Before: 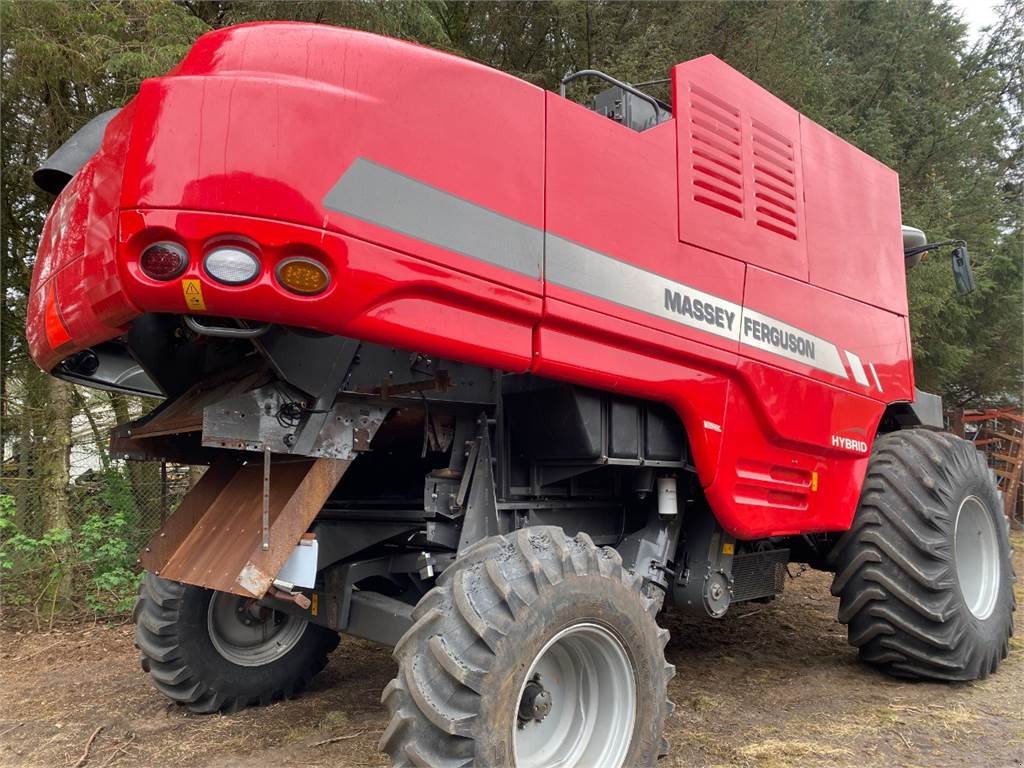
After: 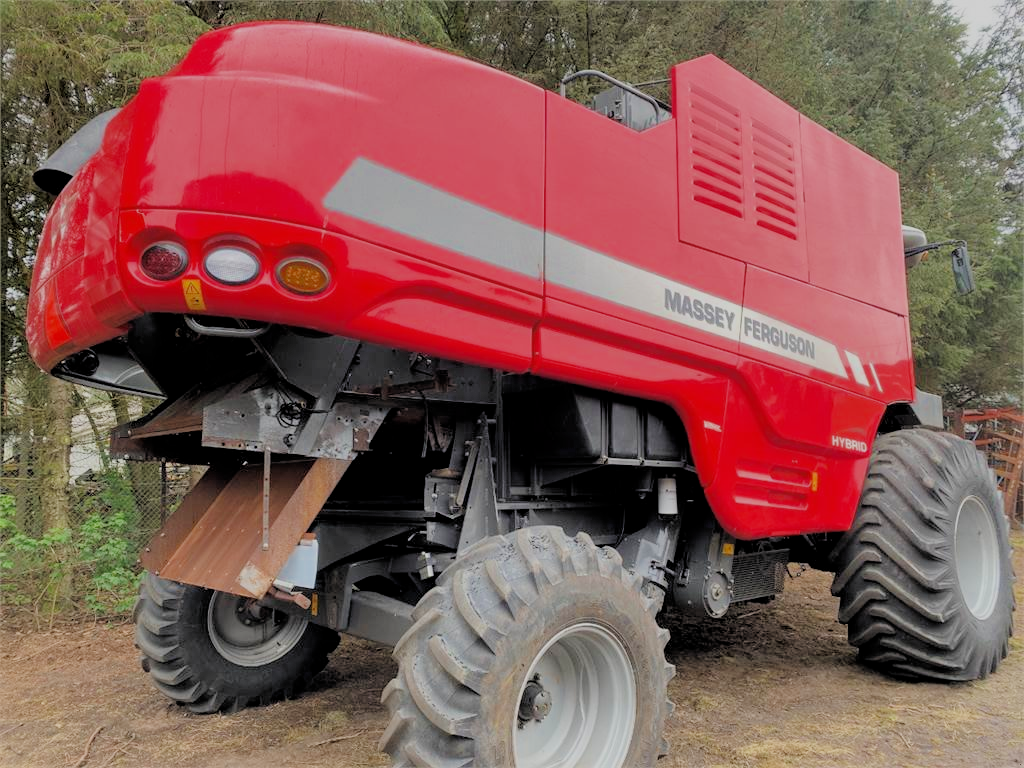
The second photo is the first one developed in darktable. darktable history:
exposure: exposure 0.638 EV, compensate exposure bias true, compensate highlight preservation false
filmic rgb: middle gray luminance 3.58%, black relative exposure -5.9 EV, white relative exposure 6.32 EV, dynamic range scaling 21.95%, target black luminance 0%, hardness 2.28, latitude 45.84%, contrast 0.785, highlights saturation mix 98.95%, shadows ↔ highlights balance 0.242%
